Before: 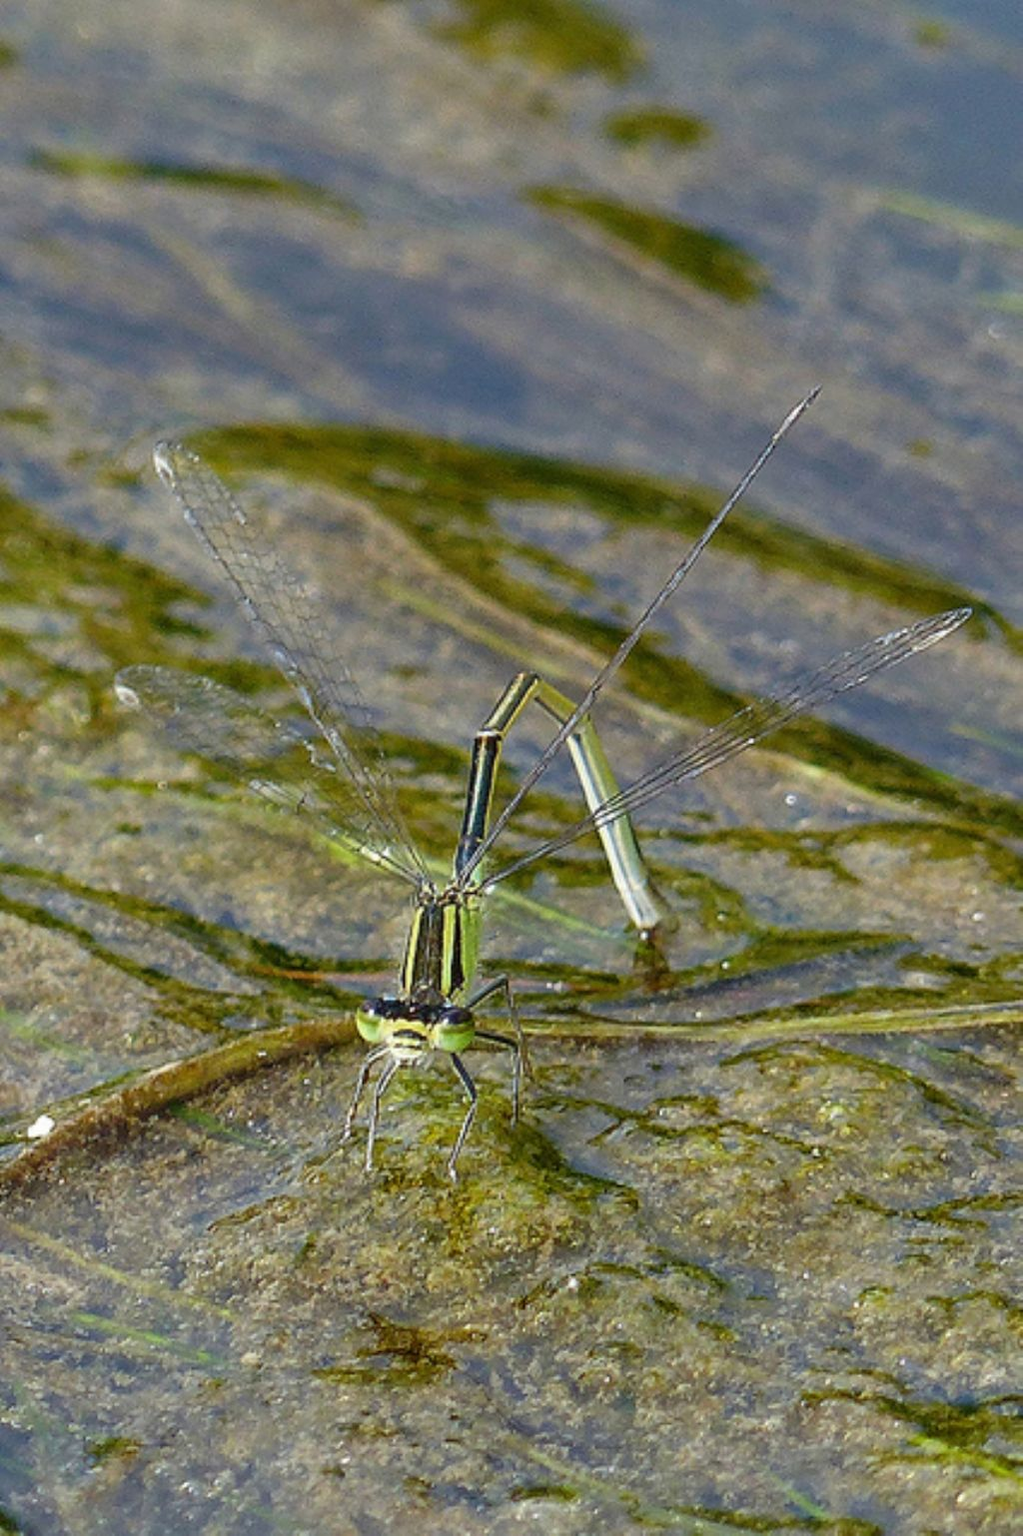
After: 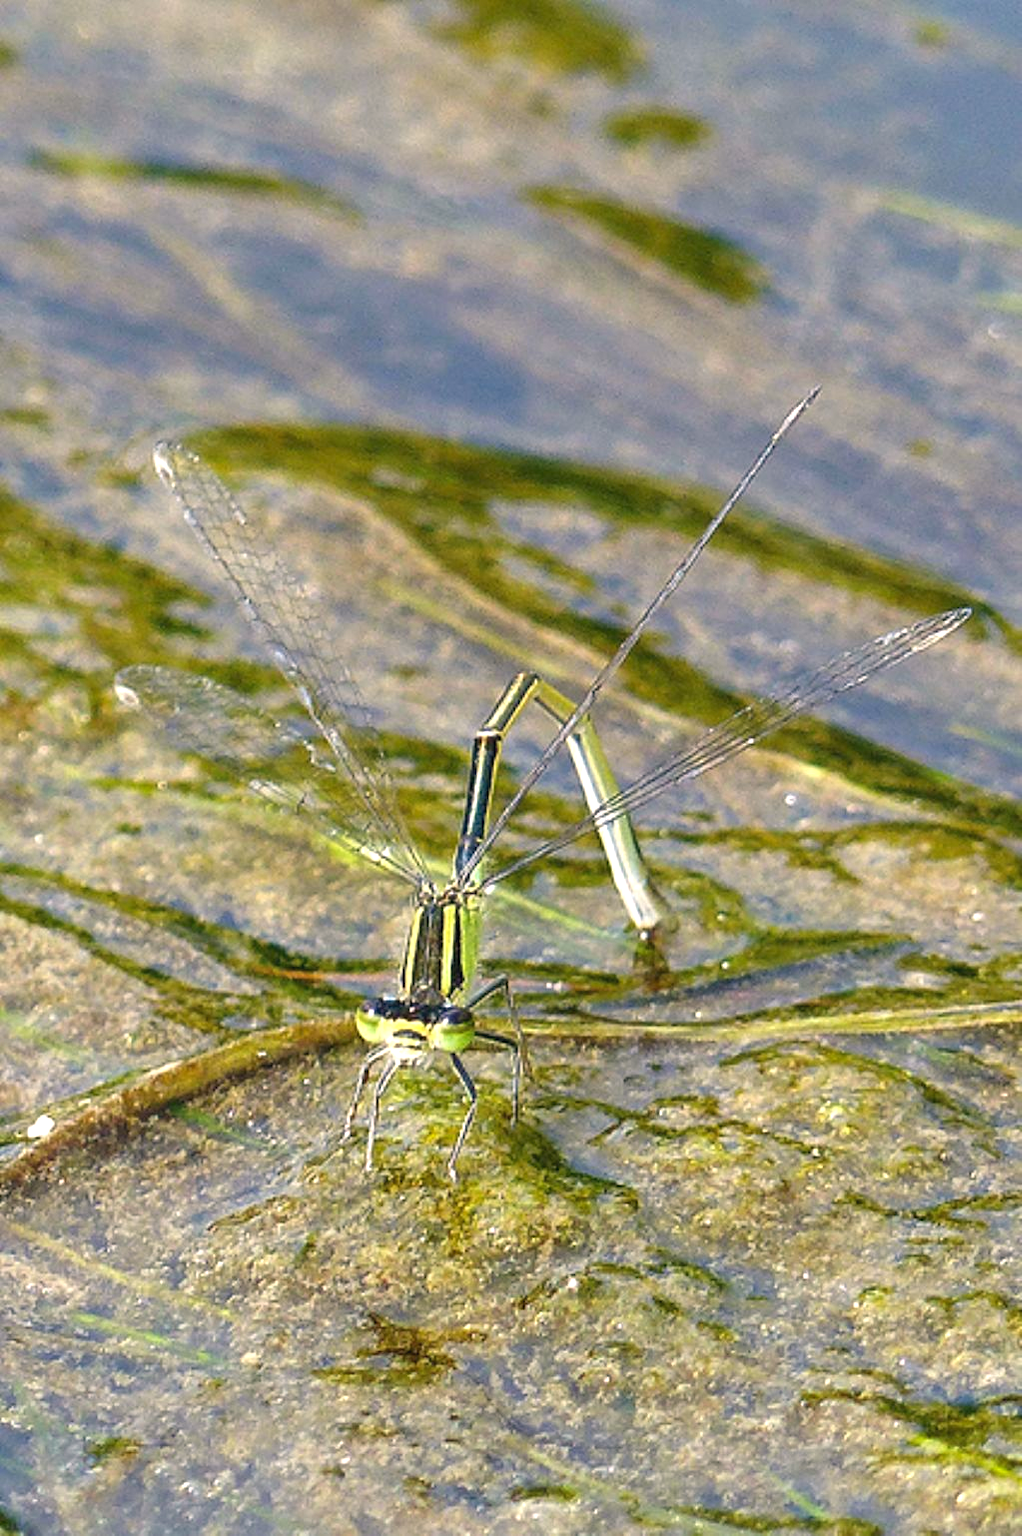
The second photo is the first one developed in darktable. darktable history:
exposure: exposure 0.774 EV, compensate exposure bias true
color correction: highlights a* 5.48, highlights b* 5.31, shadows a* -4.11, shadows b* -5.07
